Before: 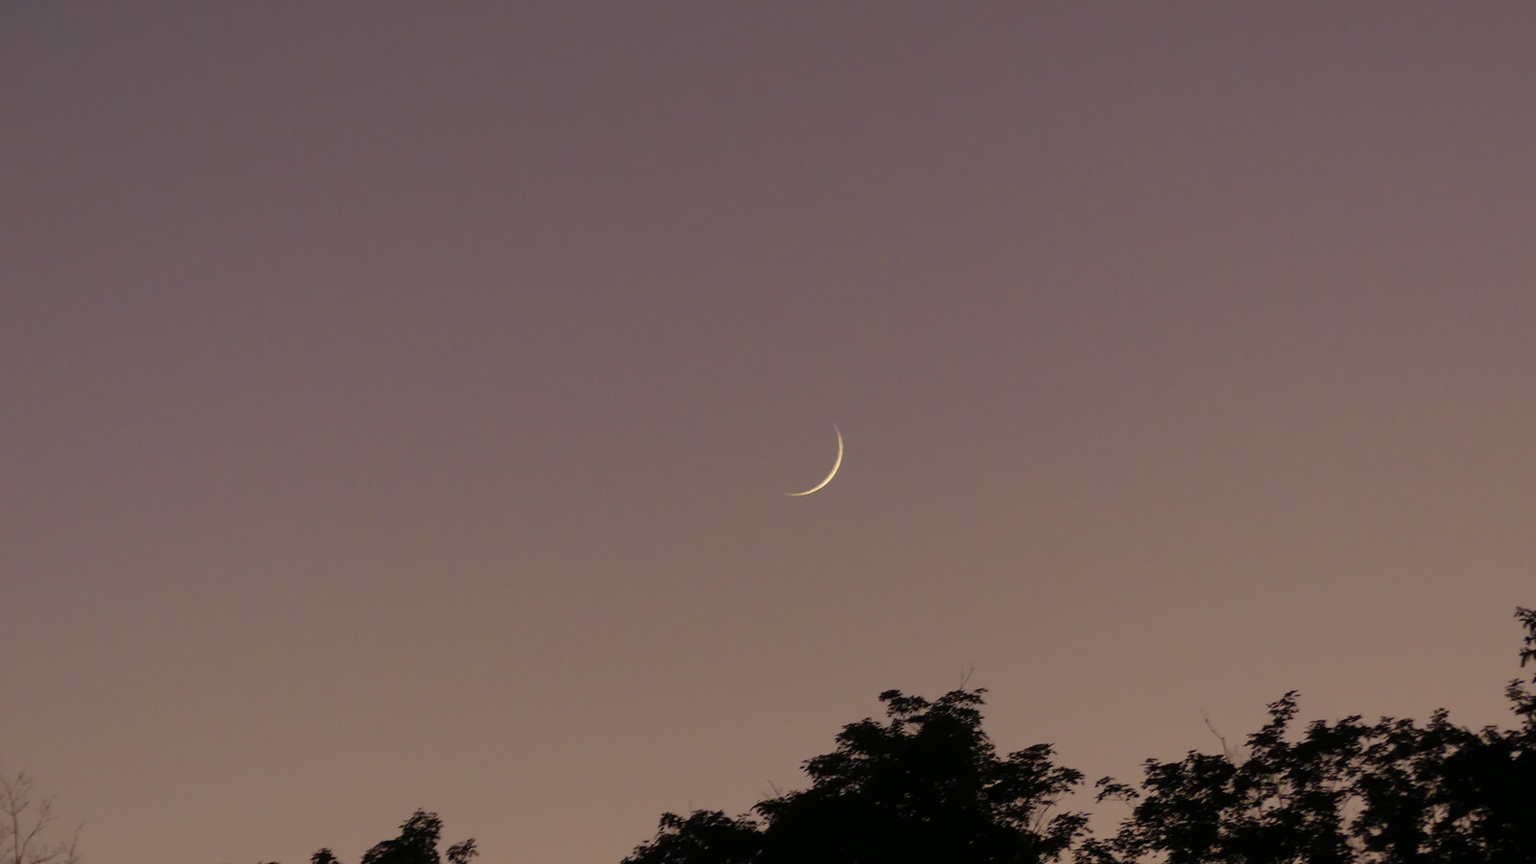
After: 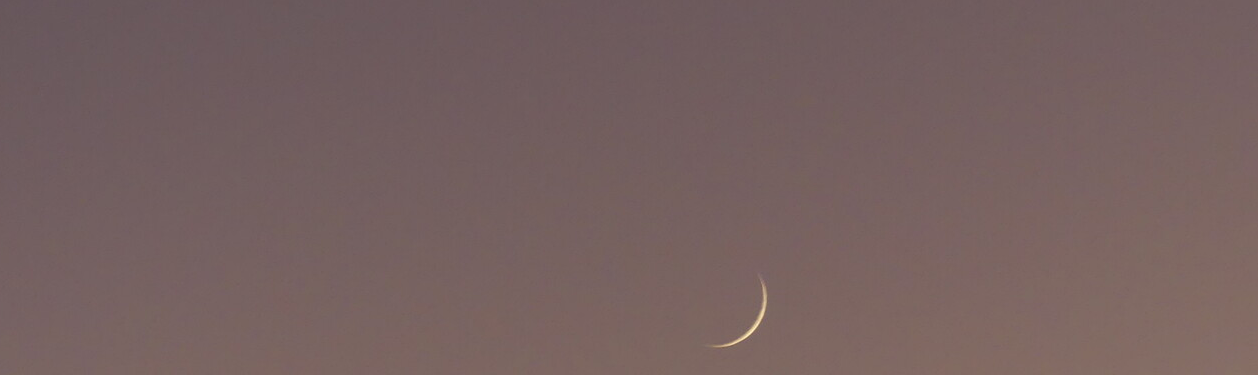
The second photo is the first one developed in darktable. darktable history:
exposure: compensate highlight preservation false
crop: left 6.979%, top 18.808%, right 14.334%, bottom 39.512%
